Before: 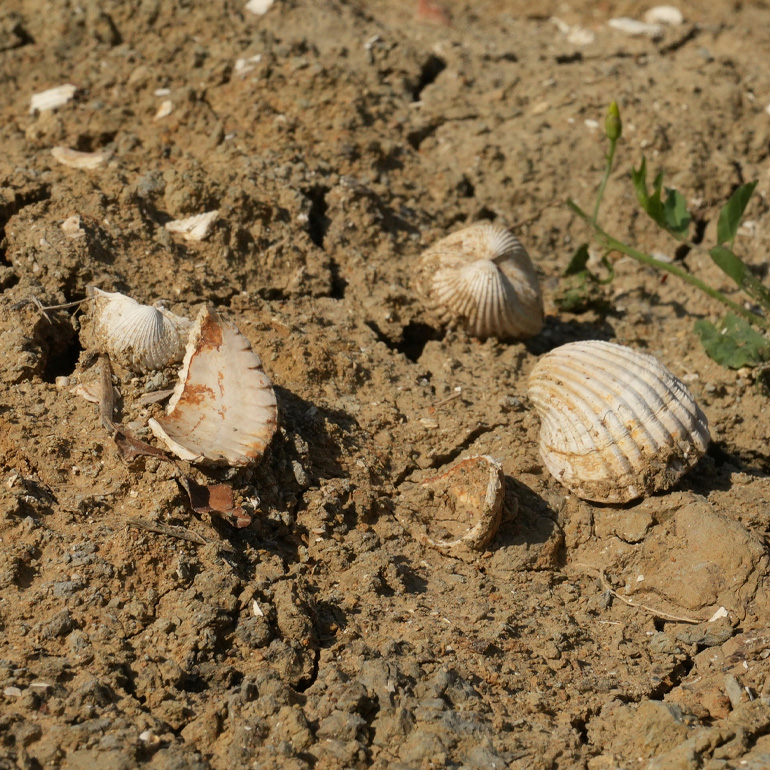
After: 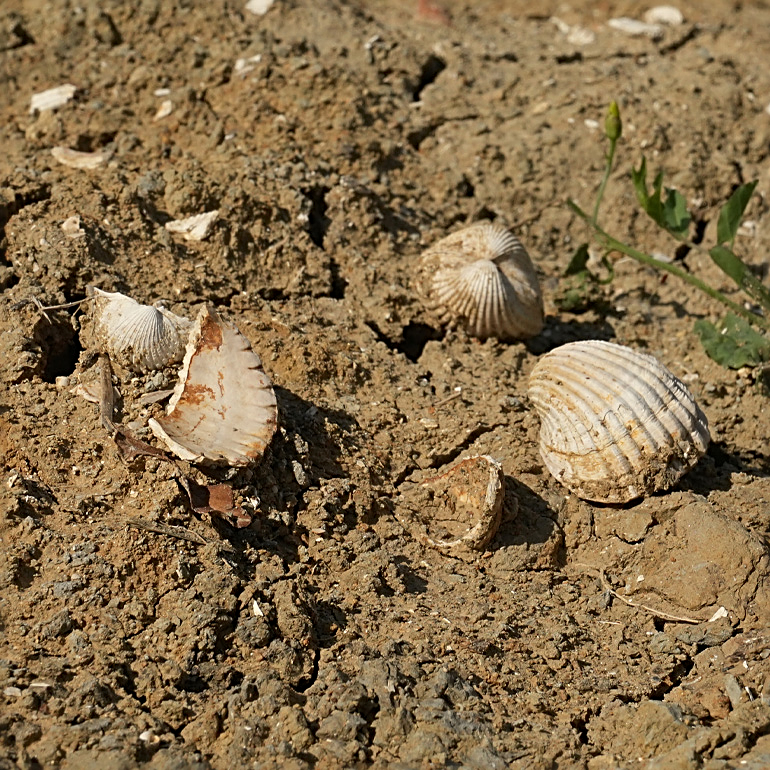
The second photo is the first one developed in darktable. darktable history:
sharpen: radius 2.649, amount 0.658
